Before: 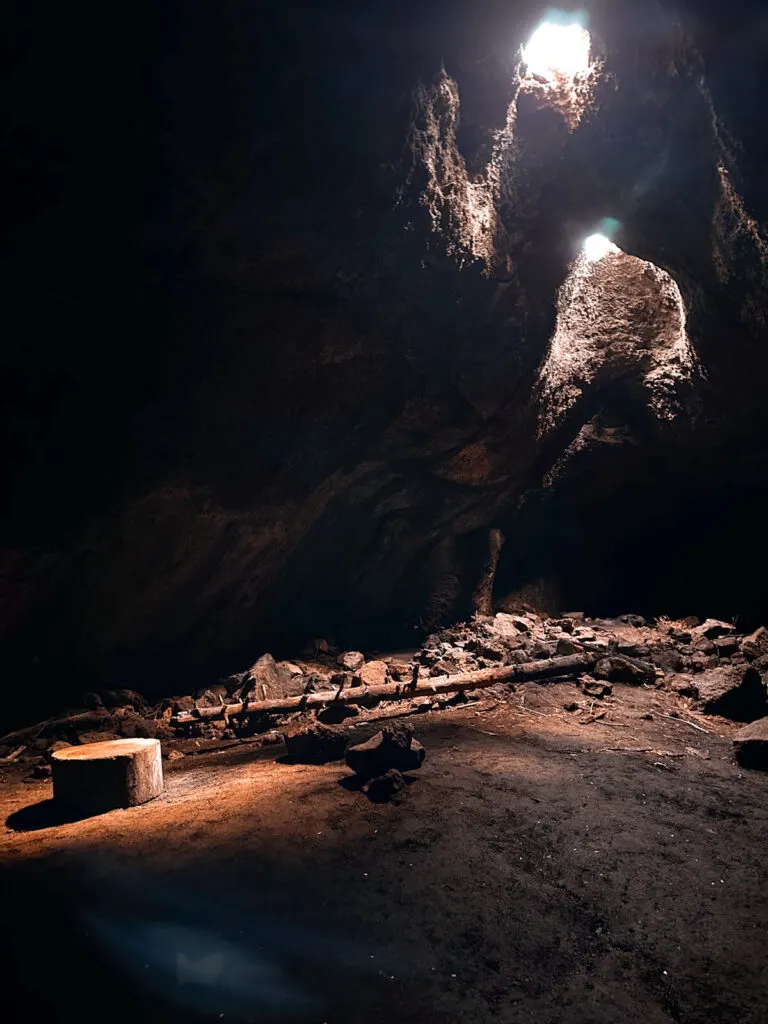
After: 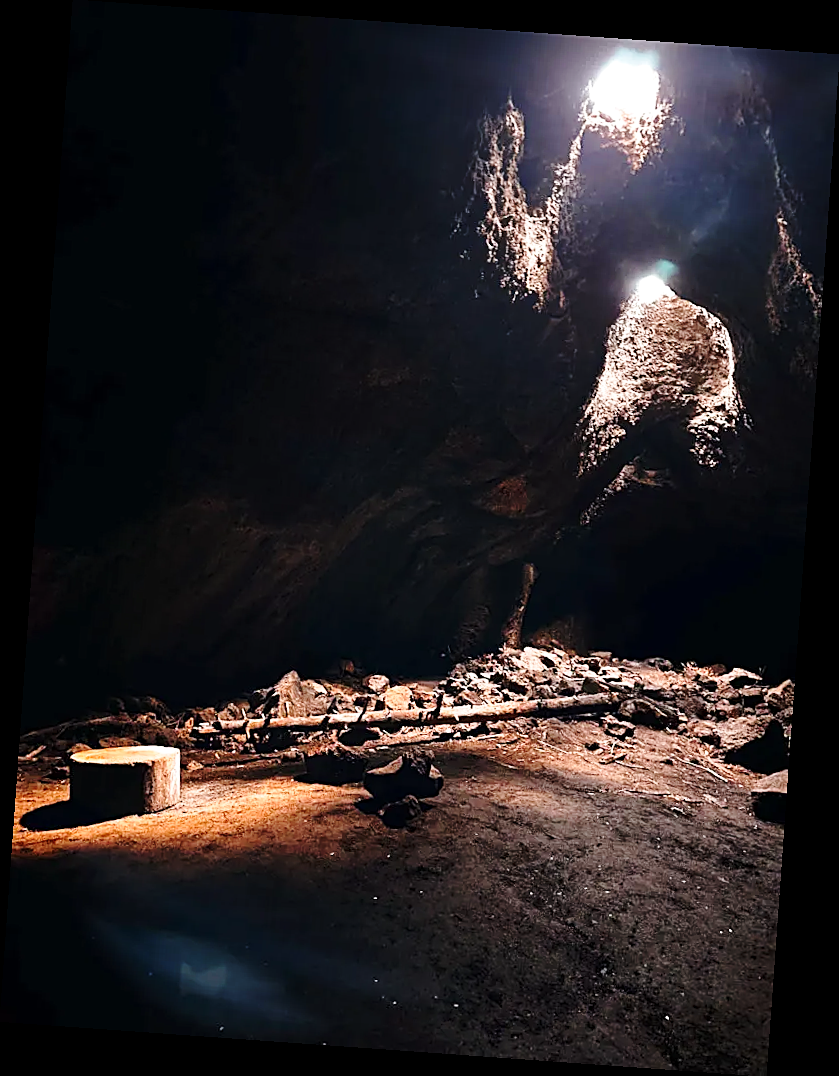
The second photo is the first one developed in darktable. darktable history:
sharpen: amount 0.6
shadows and highlights: shadows 12, white point adjustment 1.2, highlights -0.36, soften with gaussian
rotate and perspective: rotation 4.1°, automatic cropping off
base curve: curves: ch0 [(0, 0) (0.028, 0.03) (0.121, 0.232) (0.46, 0.748) (0.859, 0.968) (1, 1)], preserve colors none
